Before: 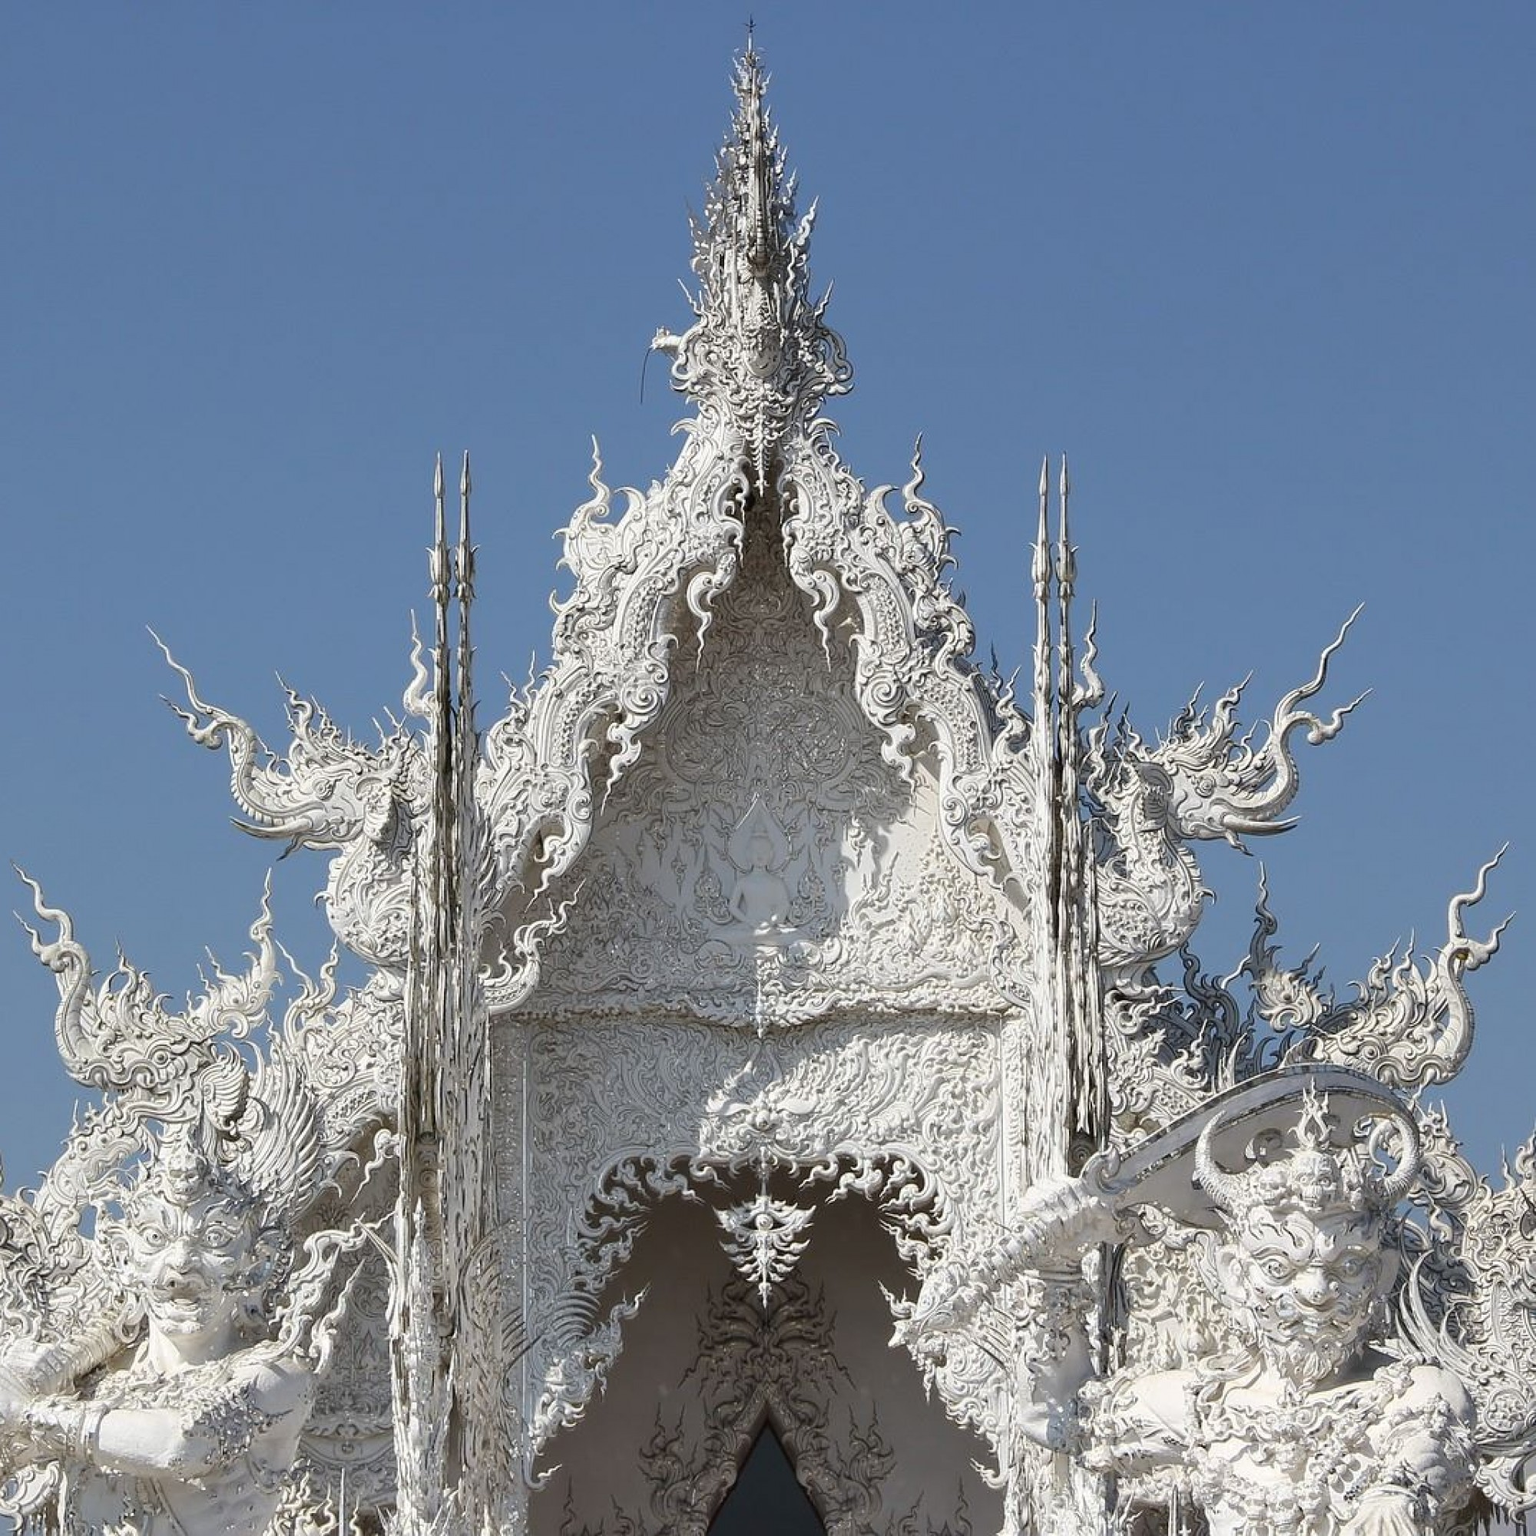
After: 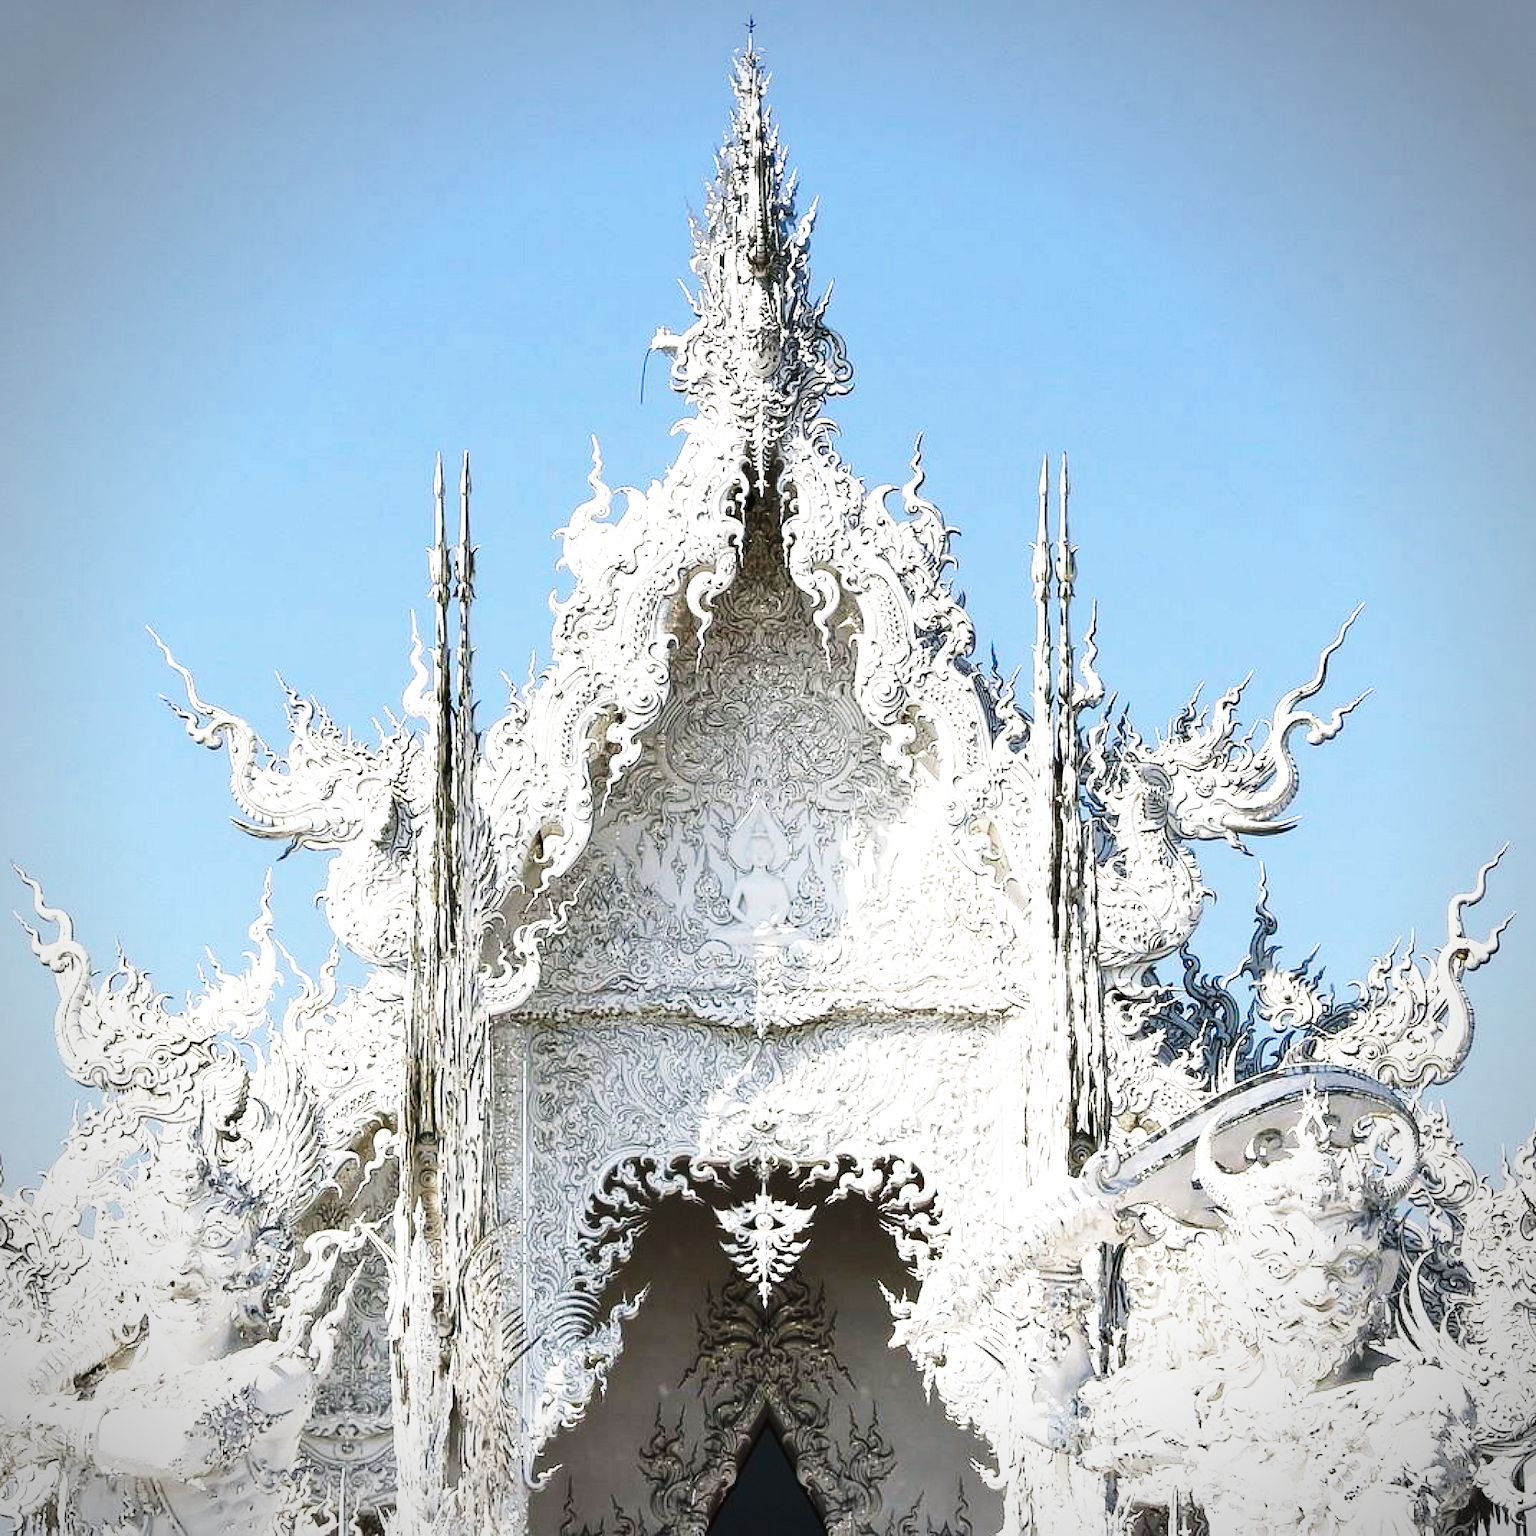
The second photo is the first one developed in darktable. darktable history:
vignetting: automatic ratio true
tone equalizer: -8 EV -0.759 EV, -7 EV -0.721 EV, -6 EV -0.586 EV, -5 EV -0.414 EV, -3 EV 0.372 EV, -2 EV 0.6 EV, -1 EV 0.695 EV, +0 EV 0.776 EV, edges refinement/feathering 500, mask exposure compensation -1.57 EV, preserve details no
color balance rgb: shadows lift › chroma 2.047%, shadows lift › hue 216.2°, highlights gain › chroma 0.111%, highlights gain › hue 329.79°, linear chroma grading › shadows 19.565%, linear chroma grading › highlights 3.957%, linear chroma grading › mid-tones 10.116%, perceptual saturation grading › global saturation 0.149%
base curve: curves: ch0 [(0, 0) (0.026, 0.03) (0.109, 0.232) (0.351, 0.748) (0.669, 0.968) (1, 1)], preserve colors none
